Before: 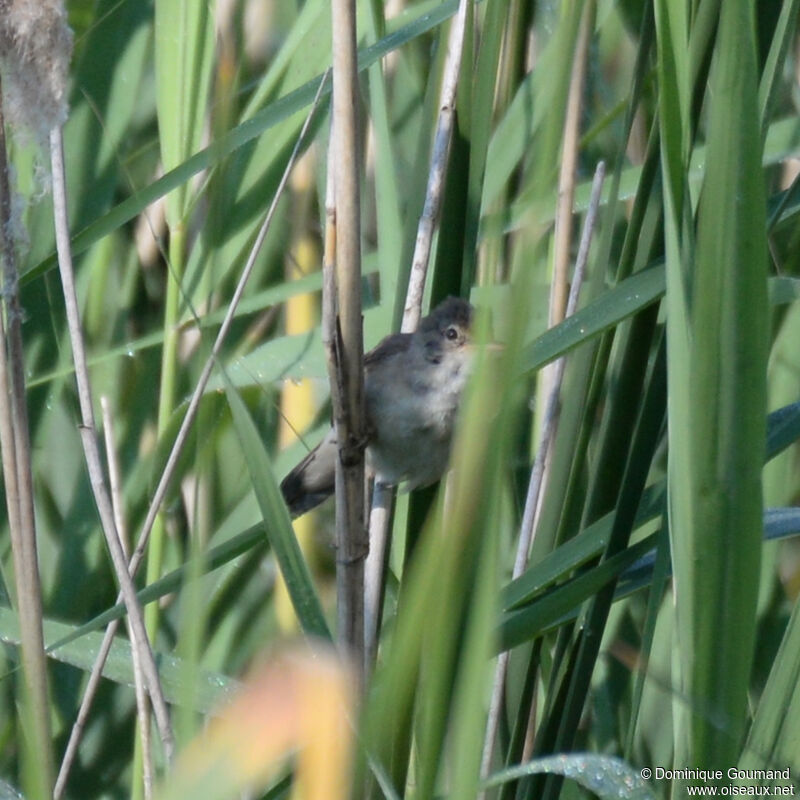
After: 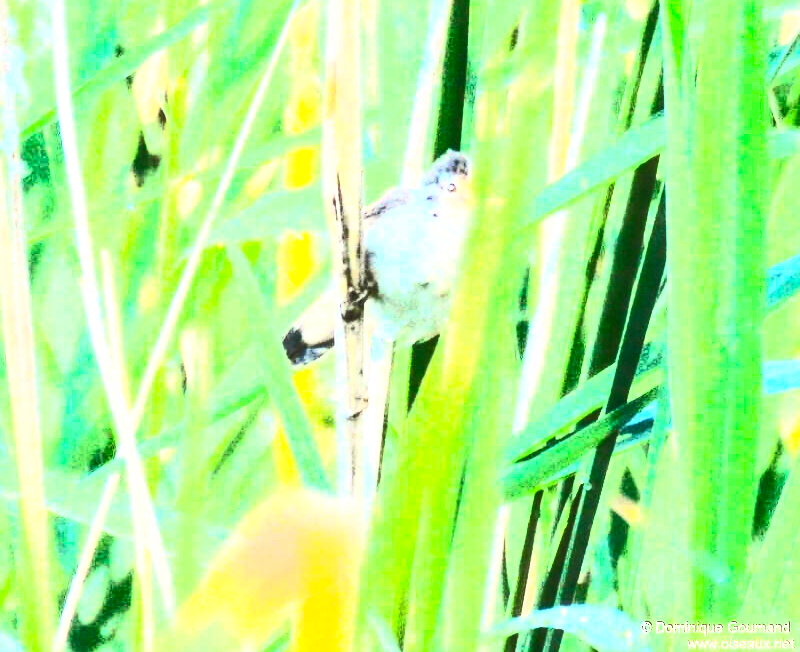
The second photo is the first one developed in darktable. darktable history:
local contrast: on, module defaults
exposure: black level correction 0, exposure 1.096 EV, compensate exposure bias true, compensate highlight preservation false
levels: levels [0.026, 0.507, 0.987]
haze removal: strength -0.063, compatibility mode true, adaptive false
crop and rotate: top 18.466%
tone equalizer: -7 EV 0.145 EV, -6 EV 0.585 EV, -5 EV 1.18 EV, -4 EV 1.35 EV, -3 EV 1.17 EV, -2 EV 0.6 EV, -1 EV 0.162 EV, edges refinement/feathering 500, mask exposure compensation -1.57 EV, preserve details no
shadows and highlights: shadows 51.97, highlights -28.47, soften with gaussian
contrast brightness saturation: contrast 0.989, brightness 0.989, saturation 0.981
